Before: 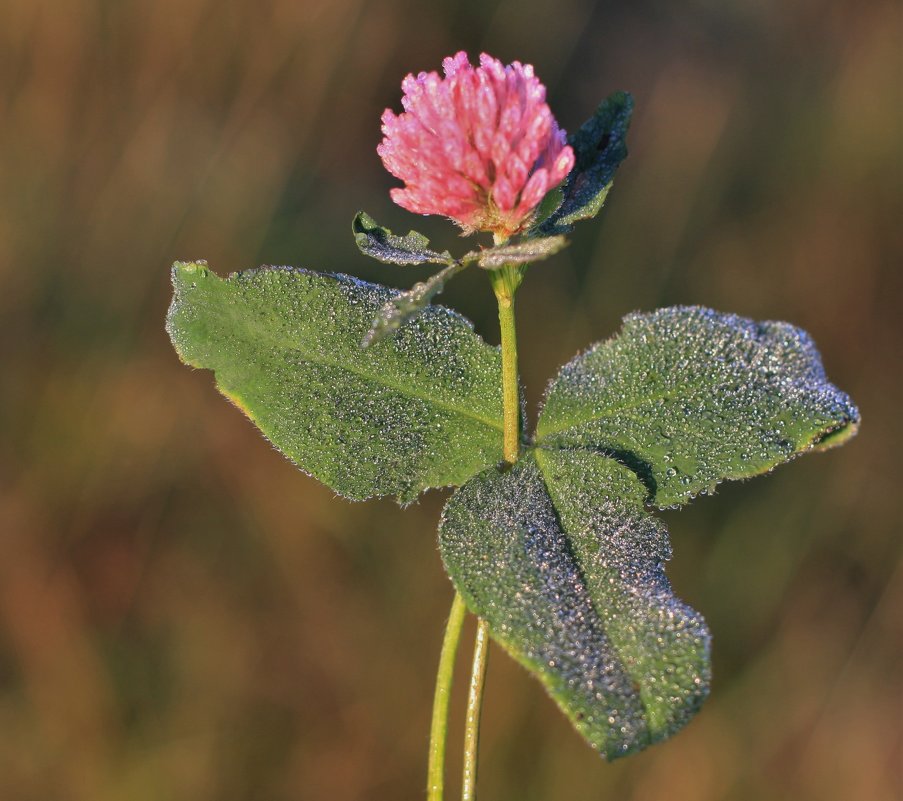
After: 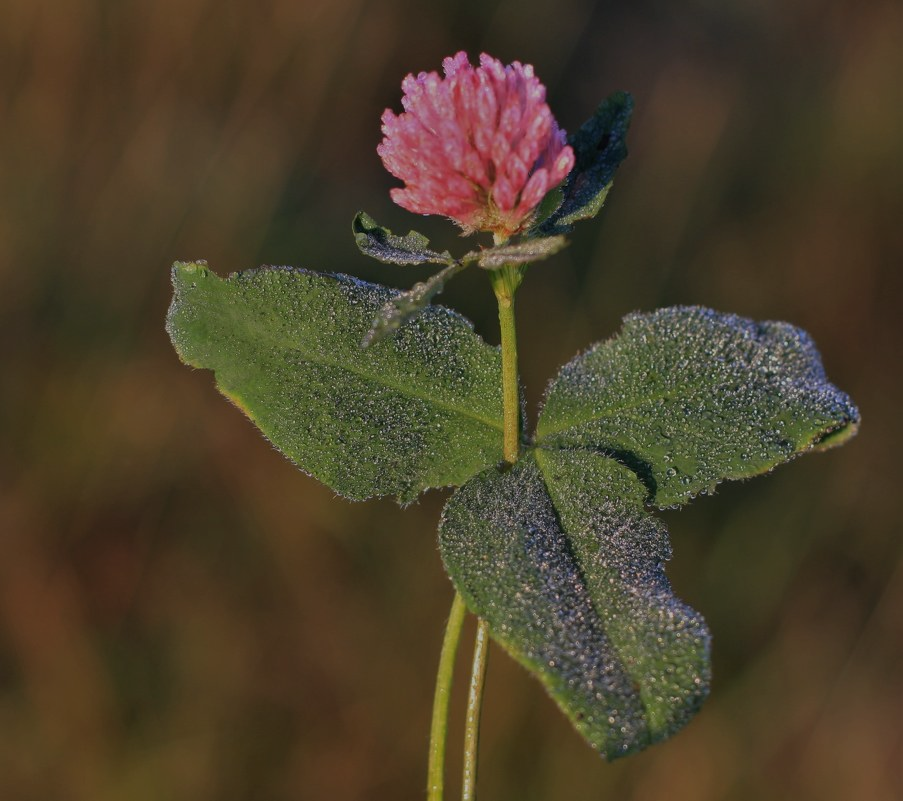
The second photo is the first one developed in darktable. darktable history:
exposure: exposure -0.925 EV, compensate highlight preservation false
